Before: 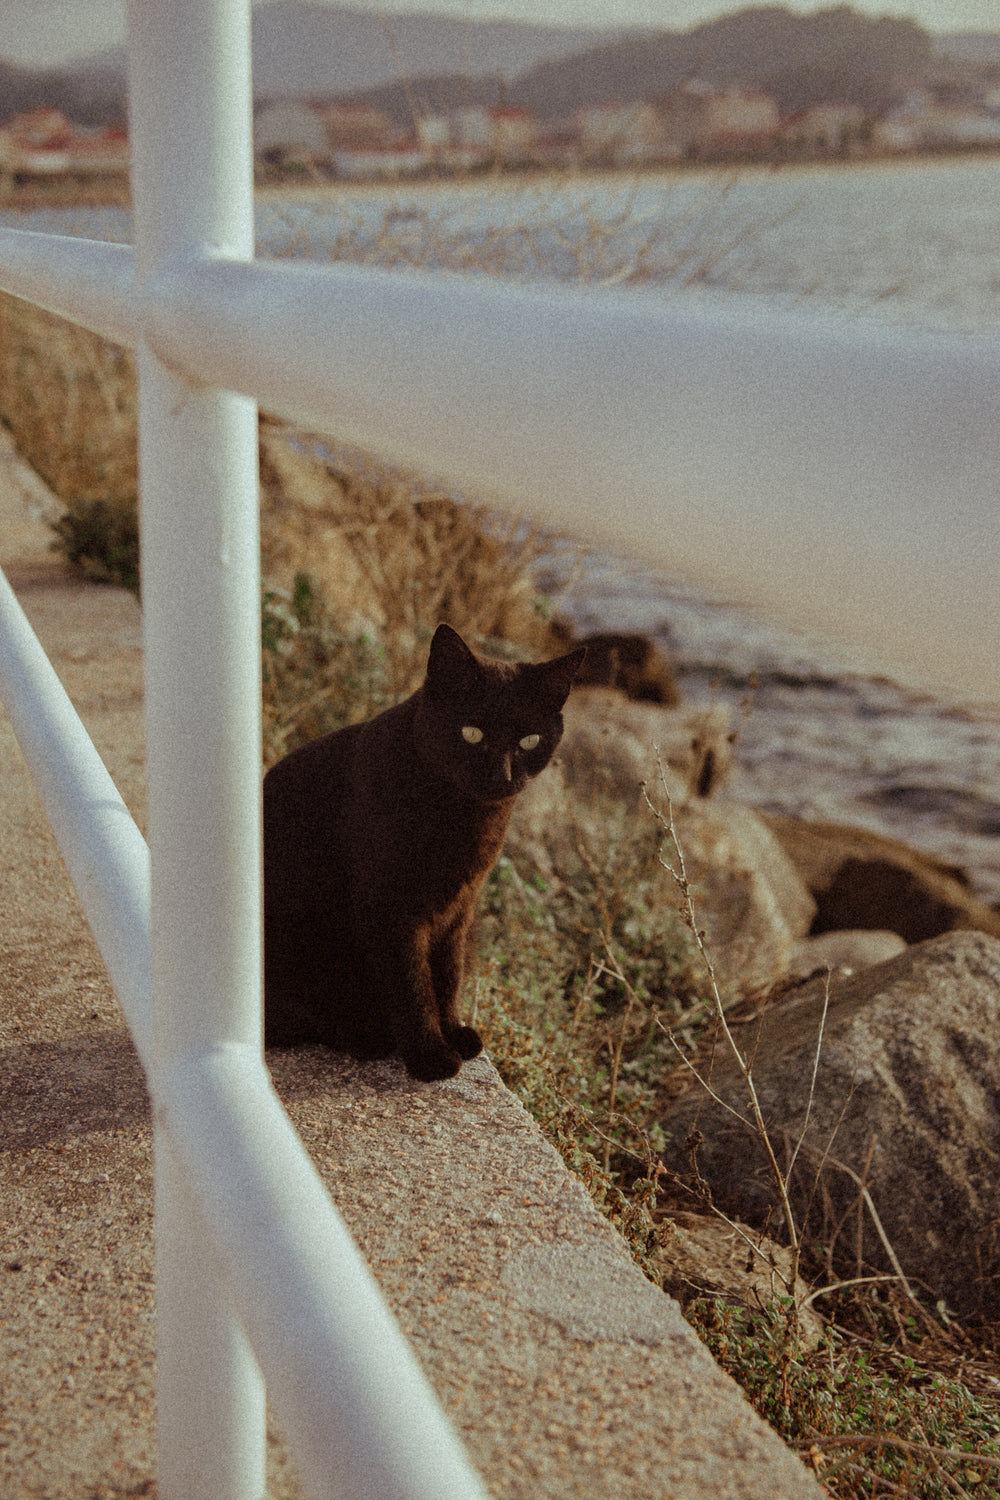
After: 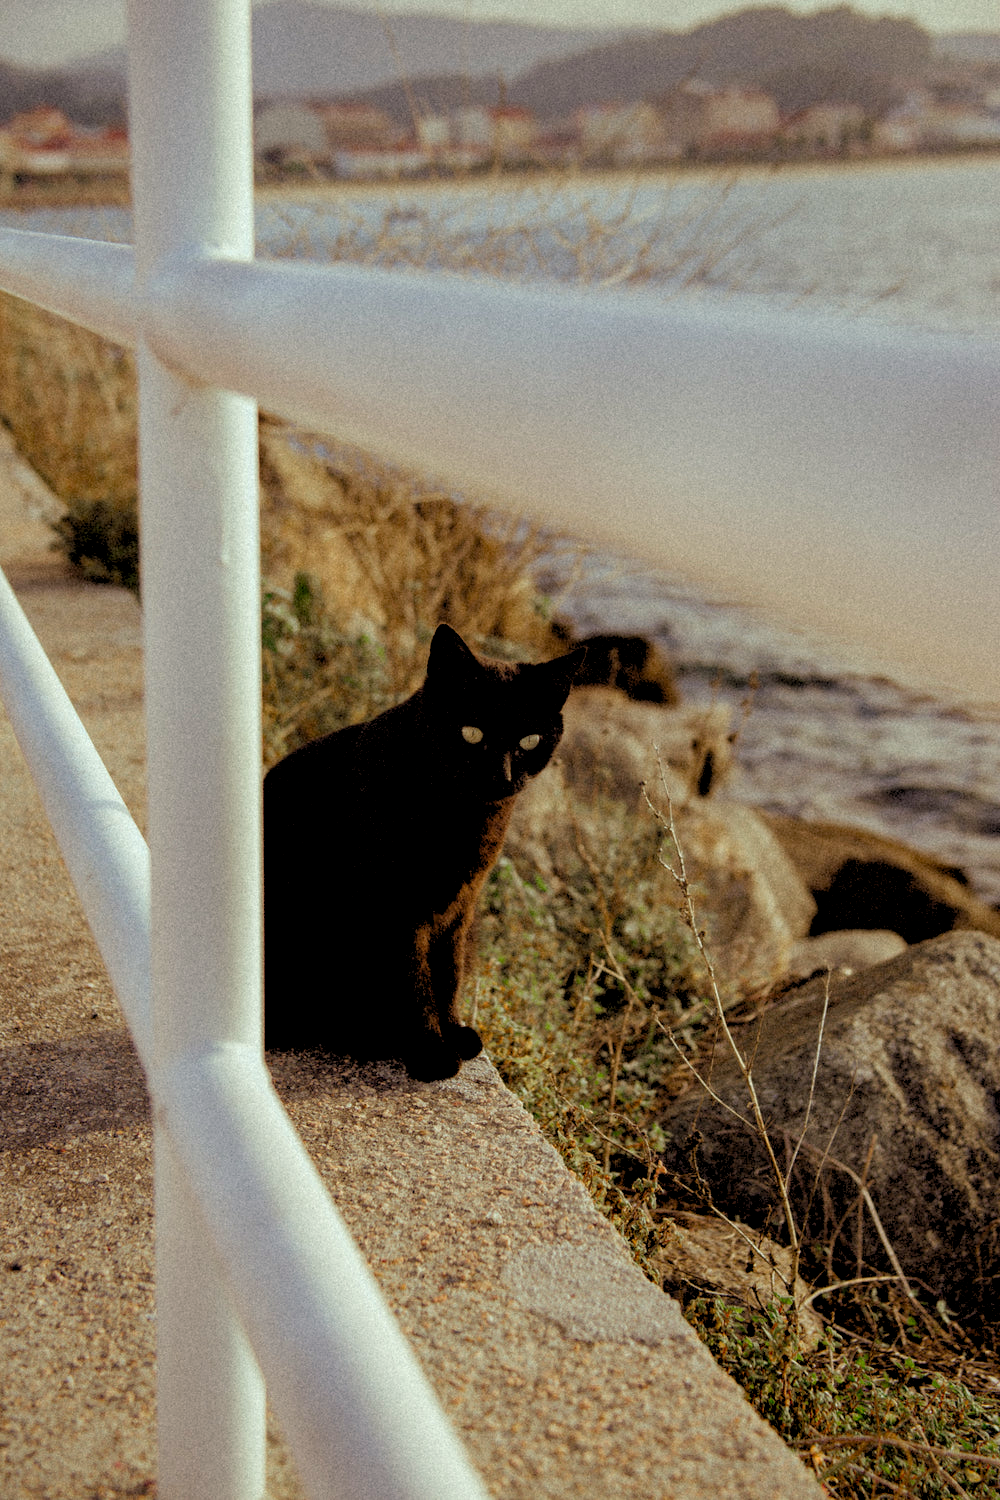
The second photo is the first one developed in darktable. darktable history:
rgb levels: levels [[0.01, 0.419, 0.839], [0, 0.5, 1], [0, 0.5, 1]]
tone equalizer: on, module defaults
color balance rgb: shadows lift › chroma 2%, shadows lift › hue 217.2°, power › hue 60°, highlights gain › chroma 1%, highlights gain › hue 69.6°, global offset › luminance -0.5%, perceptual saturation grading › global saturation 15%, global vibrance 15%
